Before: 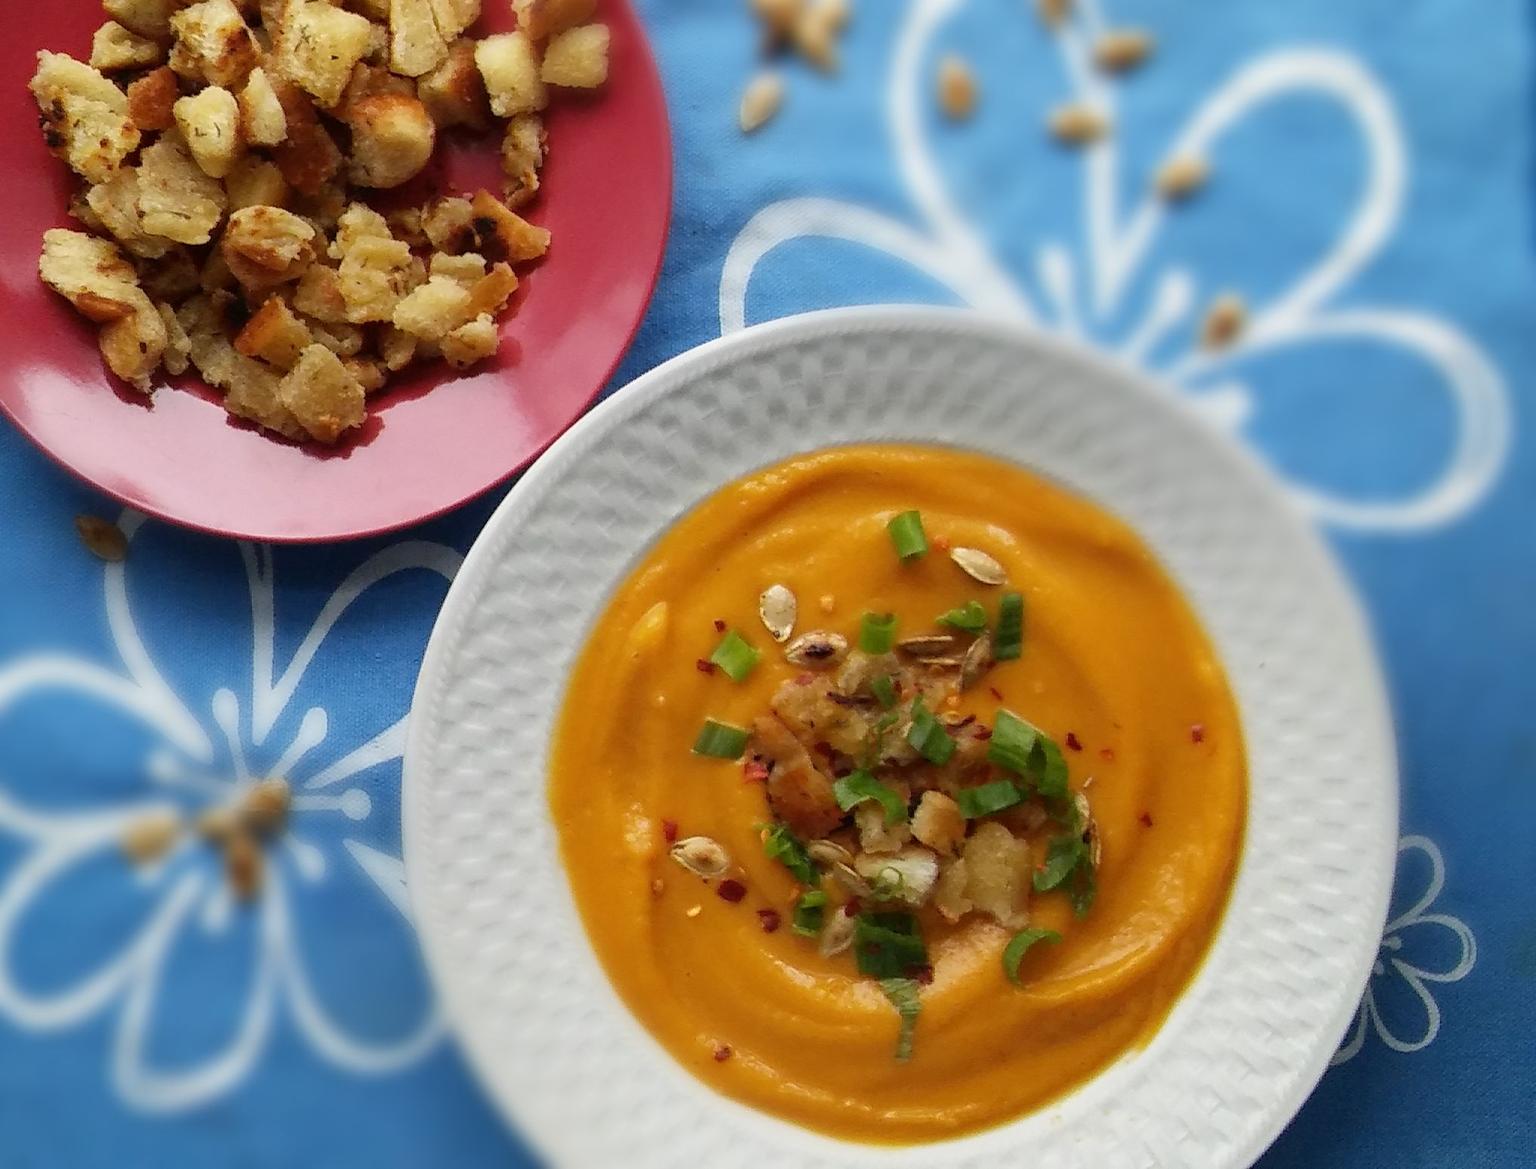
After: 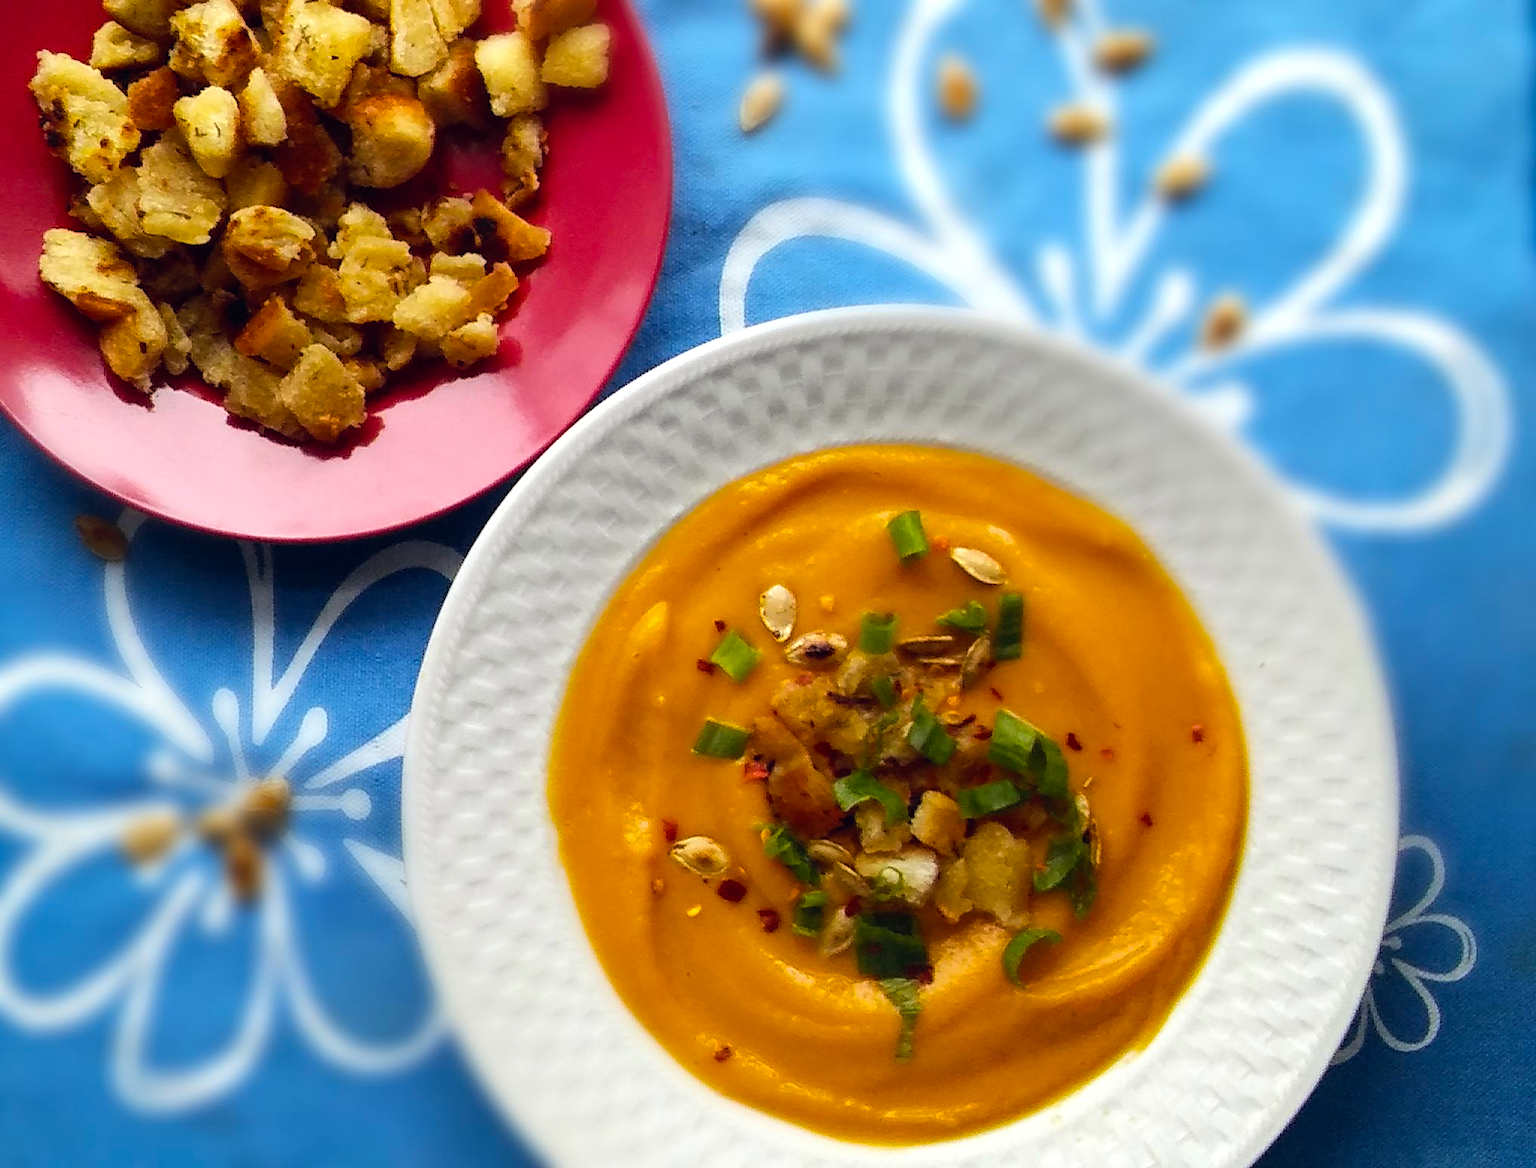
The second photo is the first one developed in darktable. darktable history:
tone equalizer: -8 EV -0.438 EV, -7 EV -0.426 EV, -6 EV -0.331 EV, -5 EV -0.227 EV, -3 EV 0.23 EV, -2 EV 0.358 EV, -1 EV 0.375 EV, +0 EV 0.388 EV, edges refinement/feathering 500, mask exposure compensation -1.57 EV, preserve details no
color balance rgb: power › luminance -3.571%, power › chroma 0.567%, power › hue 38°, global offset › chroma 0.058%, global offset › hue 253.89°, perceptual saturation grading › global saturation 30.377%
